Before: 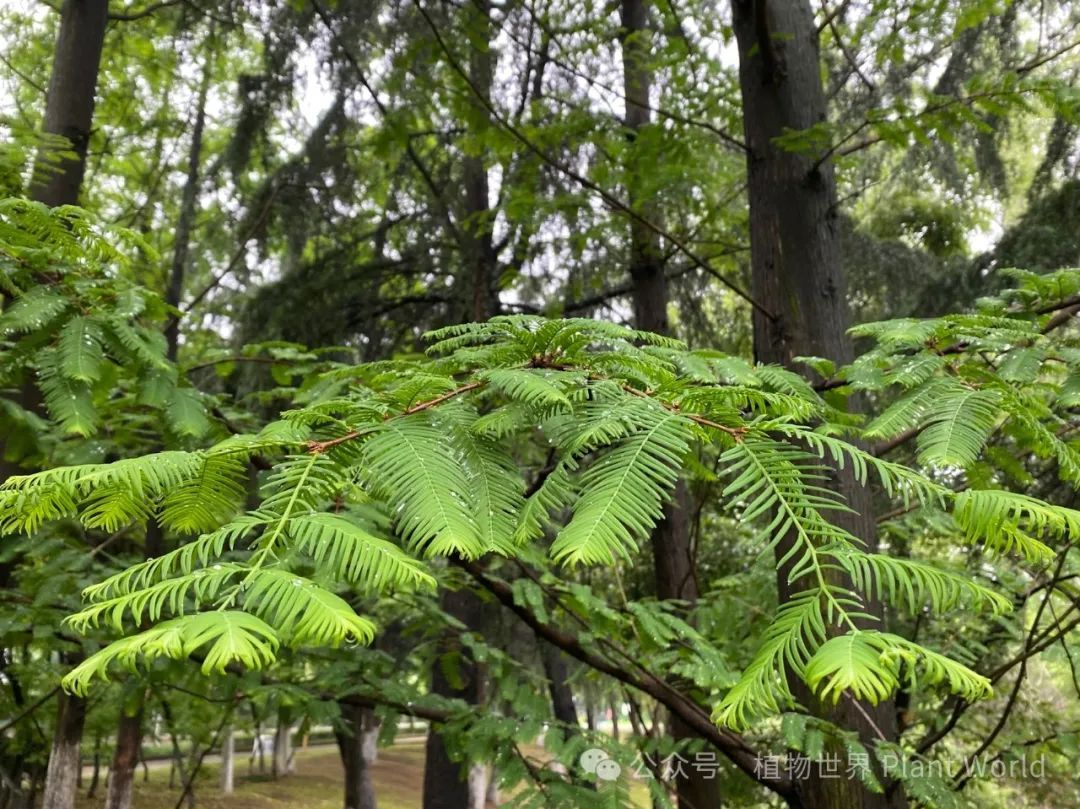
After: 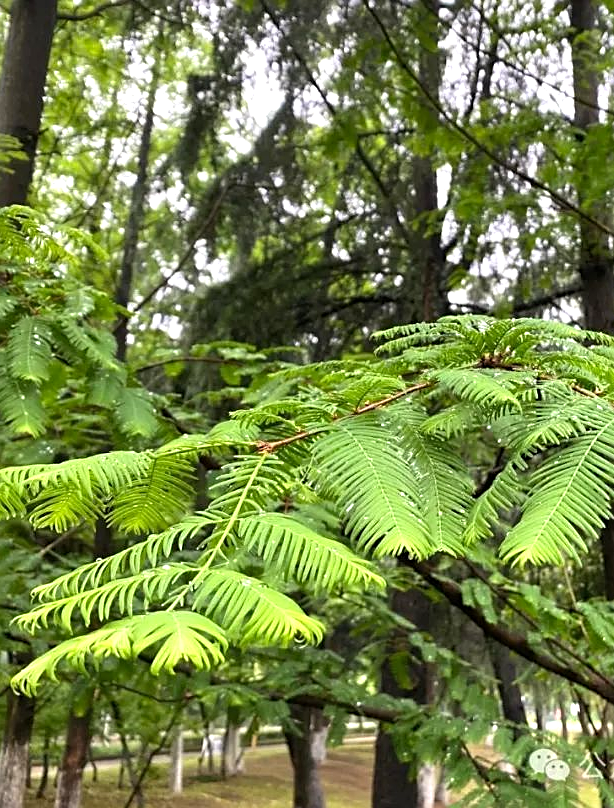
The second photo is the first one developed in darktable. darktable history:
crop: left 4.771%, right 38.346%
sharpen: on, module defaults
levels: levels [0, 0.43, 0.859]
color calibration: gray › normalize channels true, illuminant custom, x 0.344, y 0.359, temperature 5078.37 K, gamut compression 0.006
